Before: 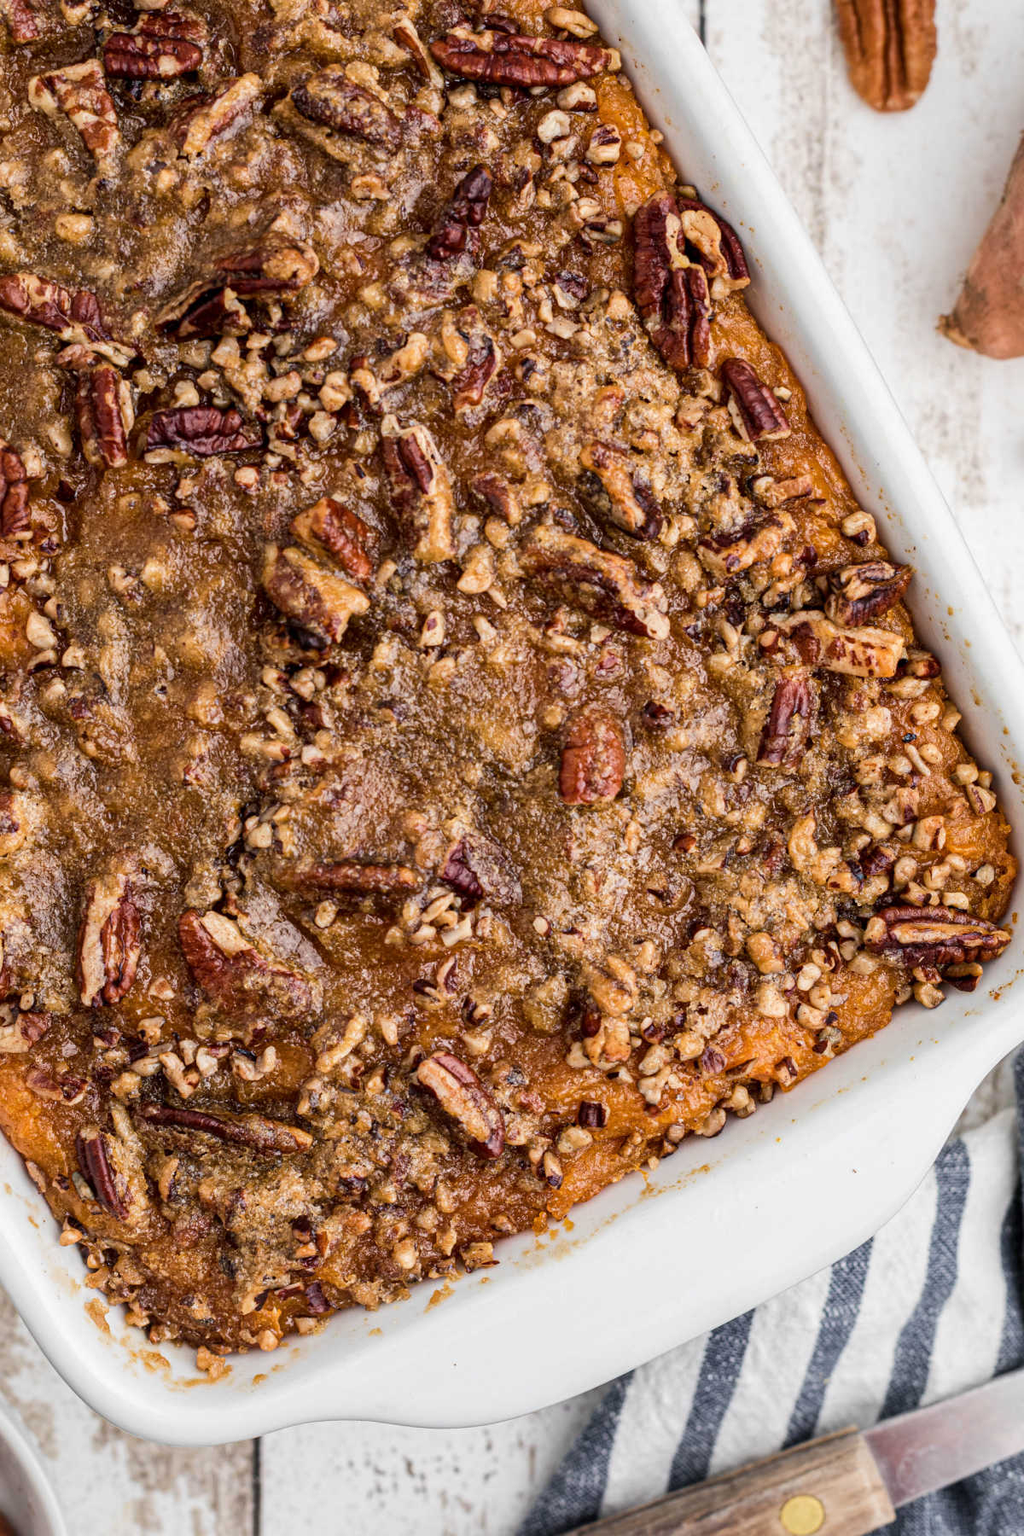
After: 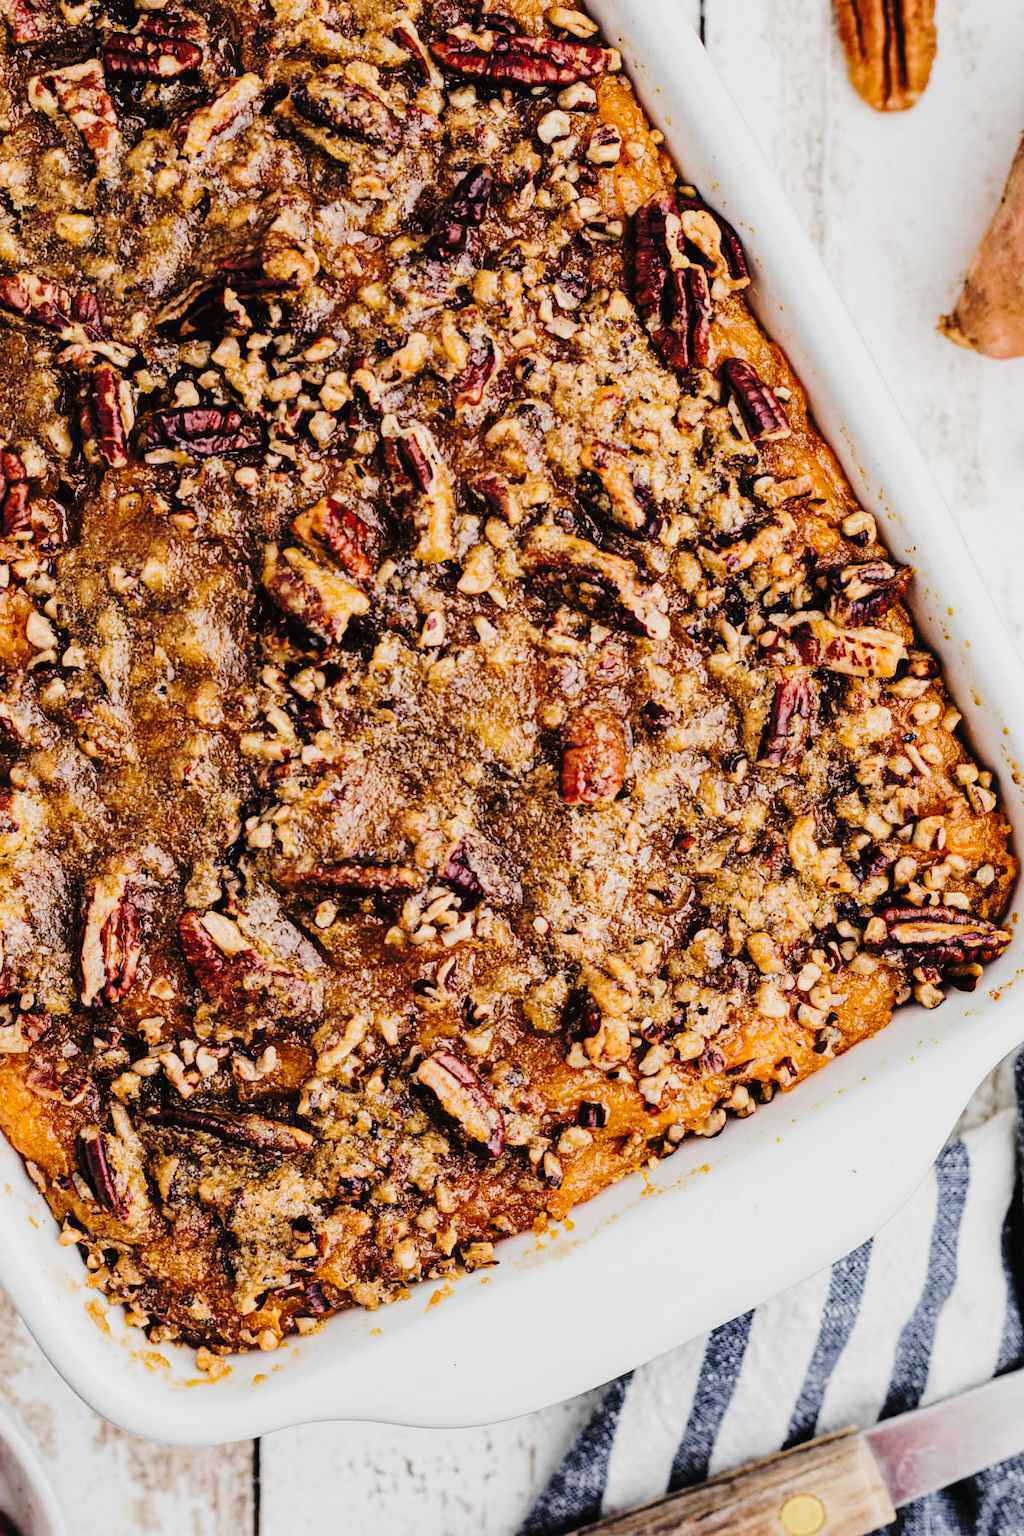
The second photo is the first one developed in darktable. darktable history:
tone curve: curves: ch0 [(0, 0) (0.003, 0.039) (0.011, 0.042) (0.025, 0.048) (0.044, 0.058) (0.069, 0.071) (0.1, 0.089) (0.136, 0.114) (0.177, 0.146) (0.224, 0.199) (0.277, 0.27) (0.335, 0.364) (0.399, 0.47) (0.468, 0.566) (0.543, 0.643) (0.623, 0.73) (0.709, 0.8) (0.801, 0.863) (0.898, 0.925) (1, 1)], preserve colors none
haze removal: compatibility mode true, adaptive false
filmic rgb: black relative exposure -3.86 EV, white relative exposure 3.48 EV, hardness 2.63, contrast 1.103
